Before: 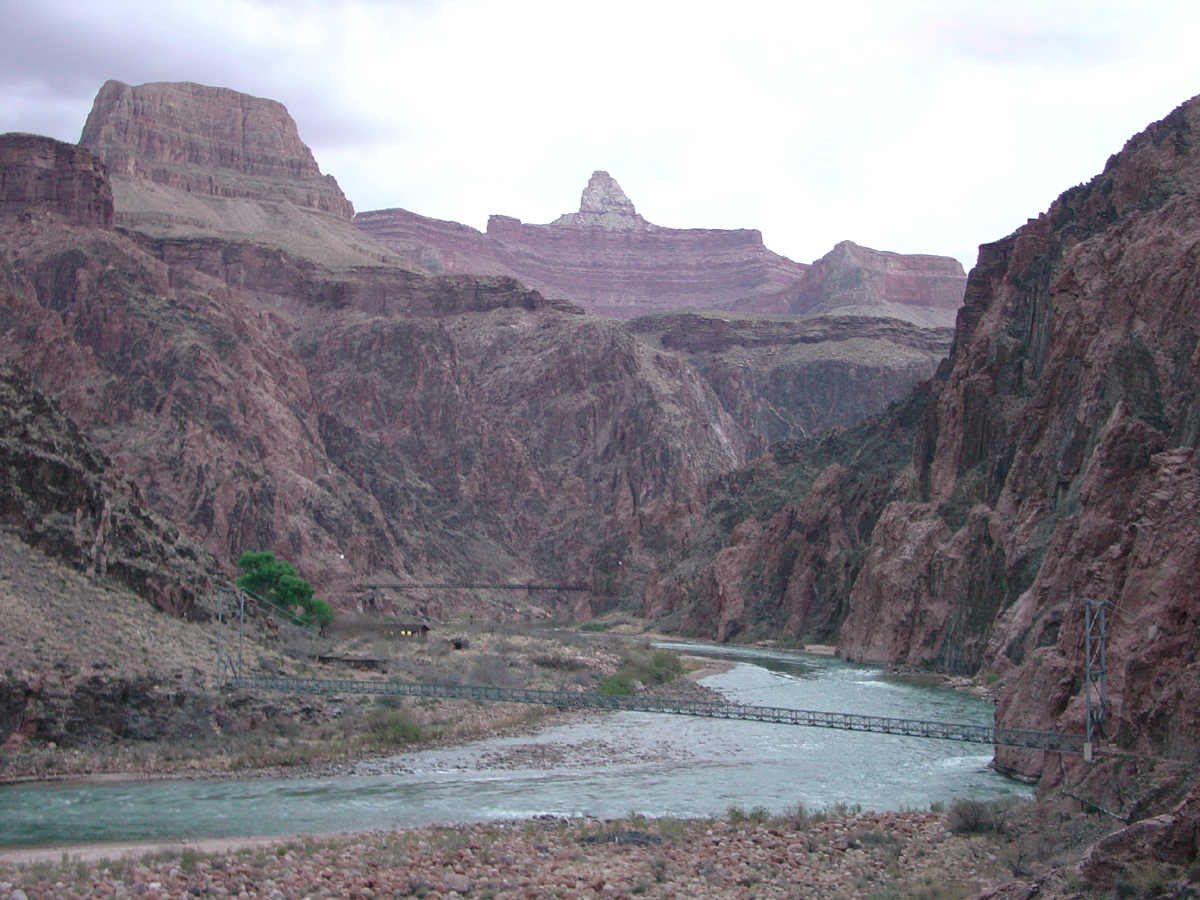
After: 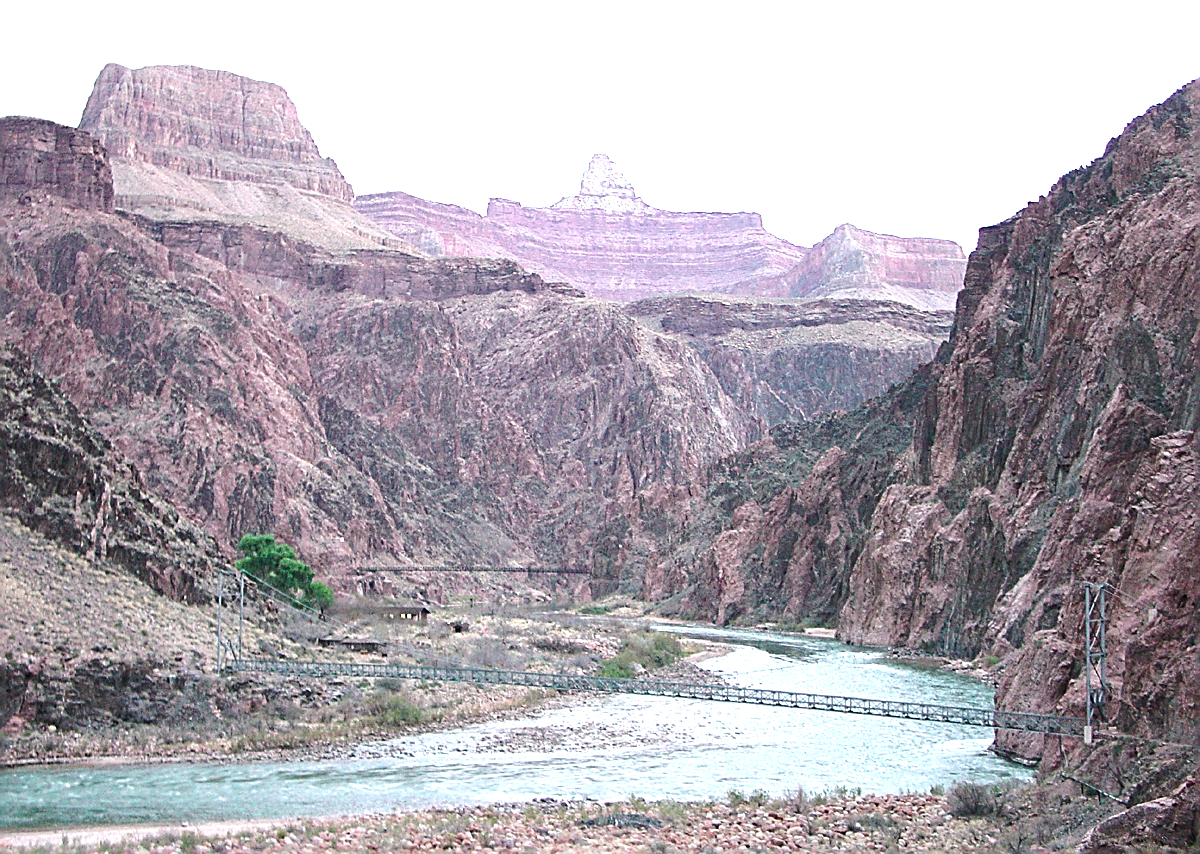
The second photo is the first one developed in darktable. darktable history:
sharpen: amount 0.986
exposure: black level correction 0, exposure 1.001 EV, compensate exposure bias true, compensate highlight preservation false
crop and rotate: top 1.967%, bottom 3.061%
tone equalizer: -8 EV -0.413 EV, -7 EV -0.416 EV, -6 EV -0.329 EV, -5 EV -0.196 EV, -3 EV 0.224 EV, -2 EV 0.349 EV, -1 EV 0.363 EV, +0 EV 0.403 EV, edges refinement/feathering 500, mask exposure compensation -1.57 EV, preserve details no
